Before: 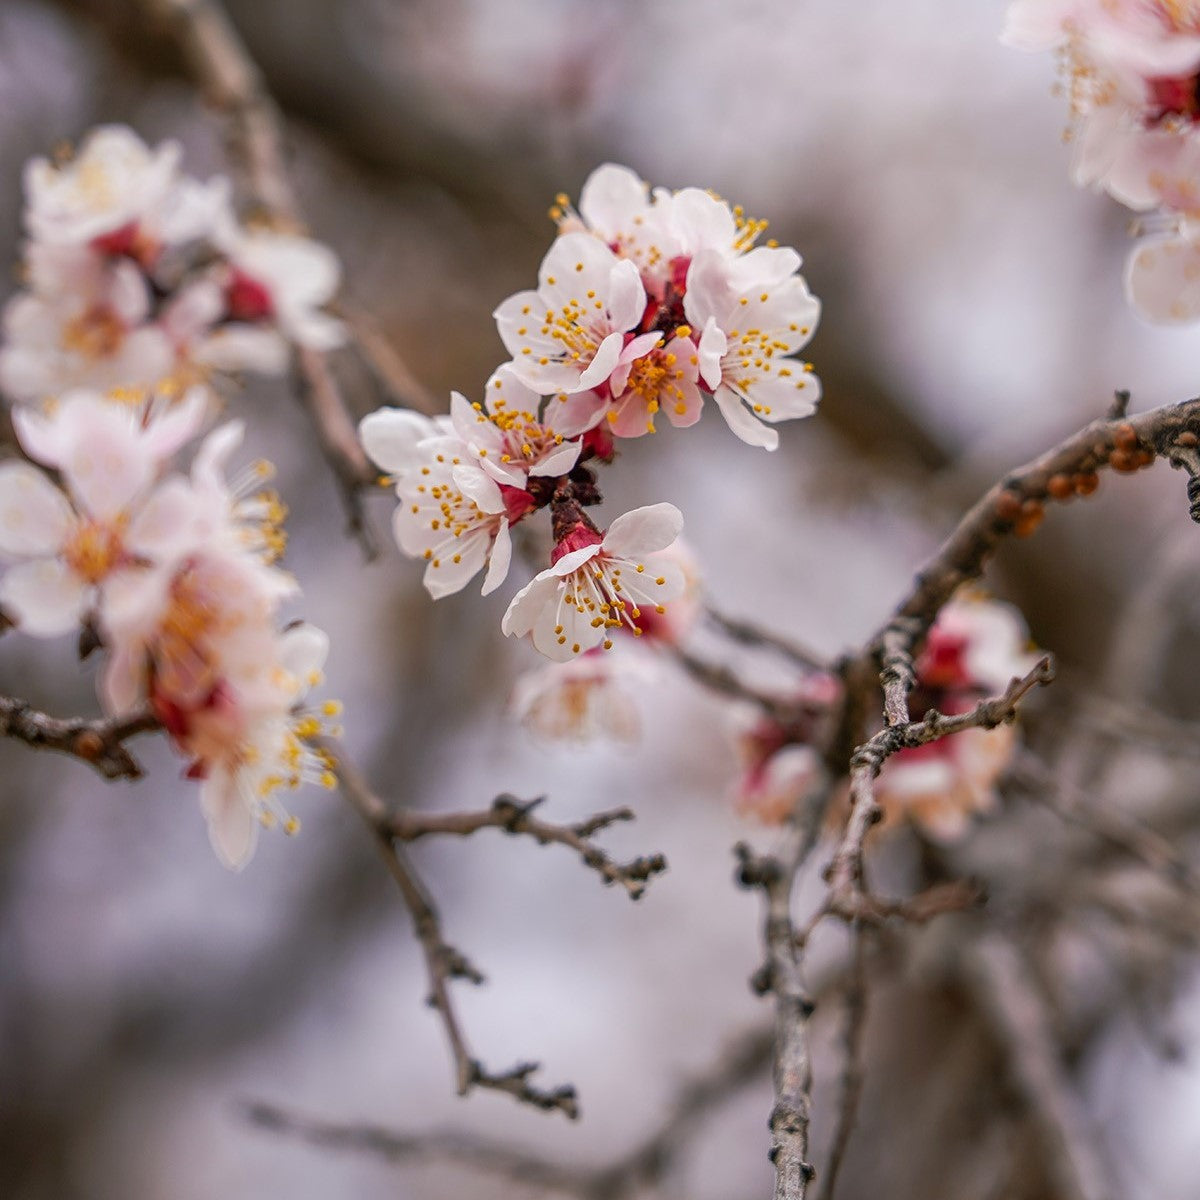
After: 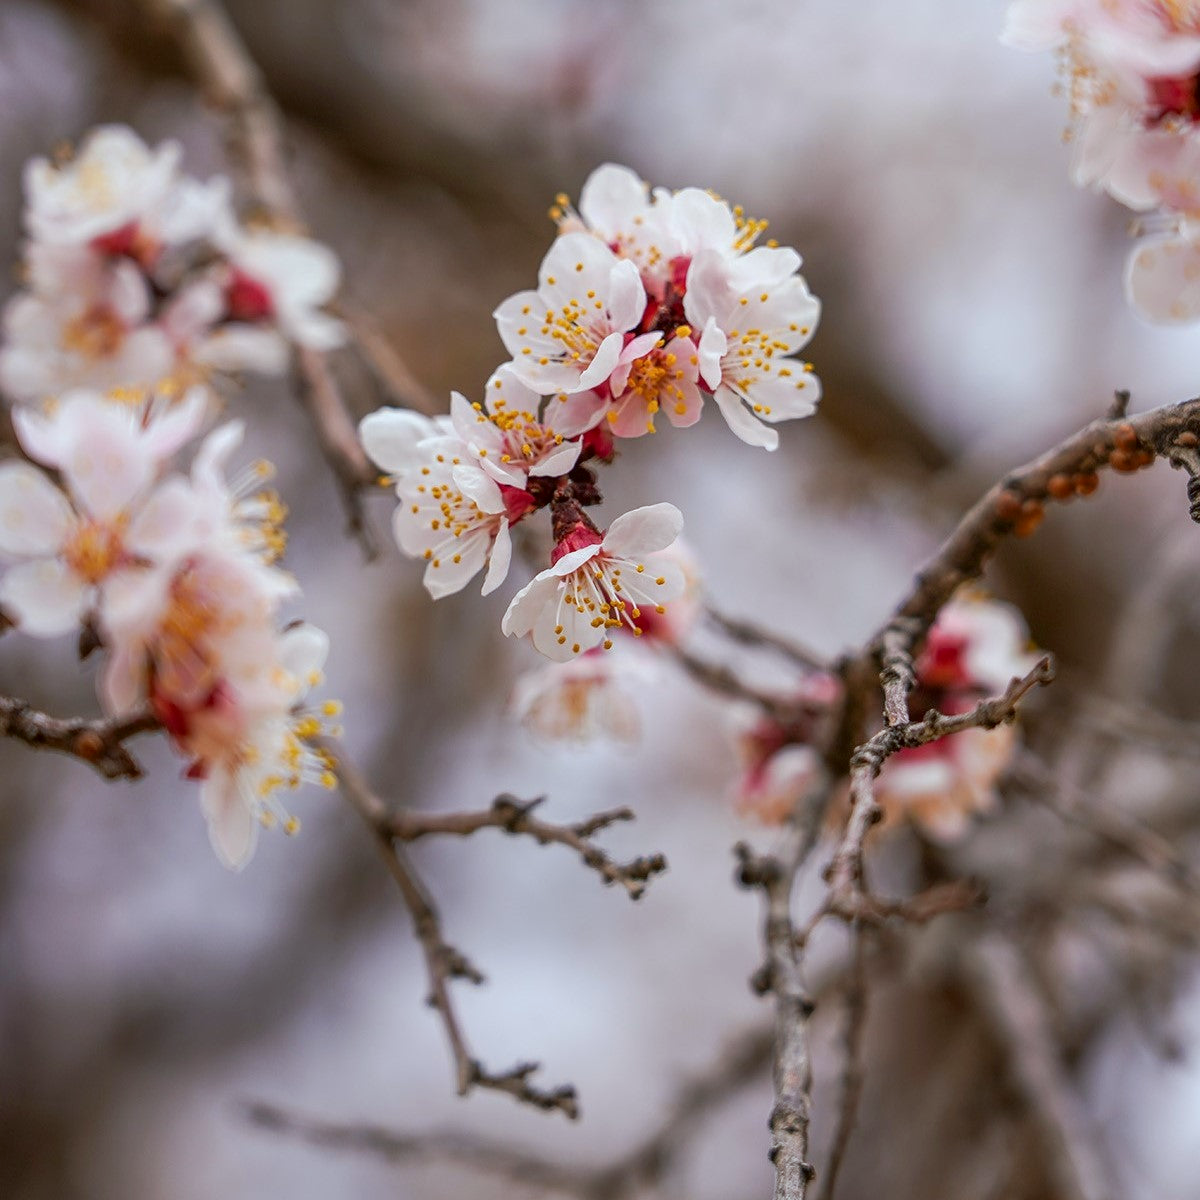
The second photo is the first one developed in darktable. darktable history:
color correction: highlights a* -4.96, highlights b* -4.34, shadows a* 3.86, shadows b* 4.31
